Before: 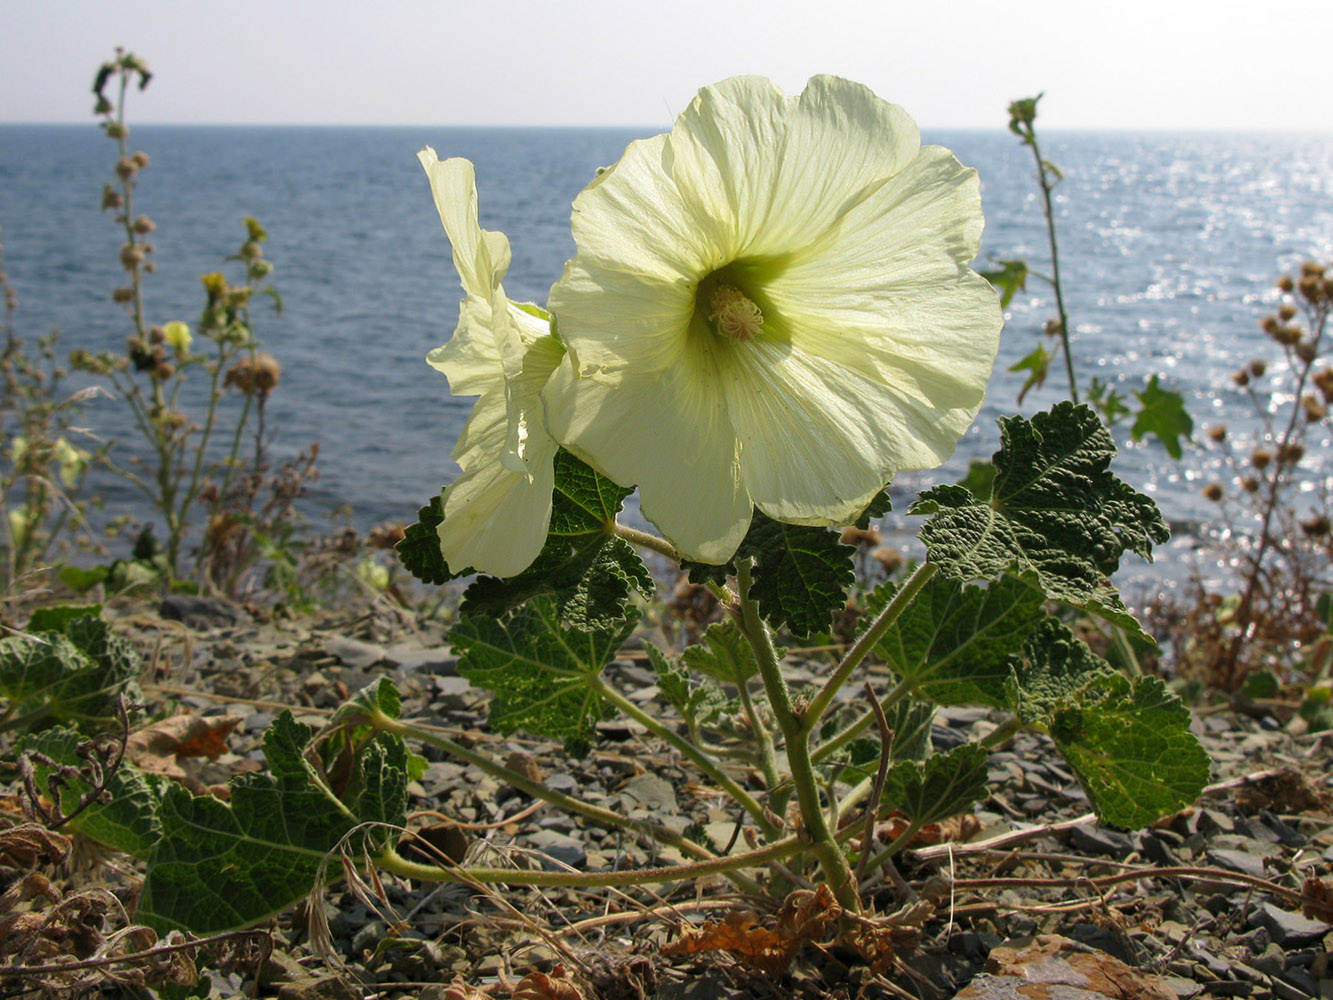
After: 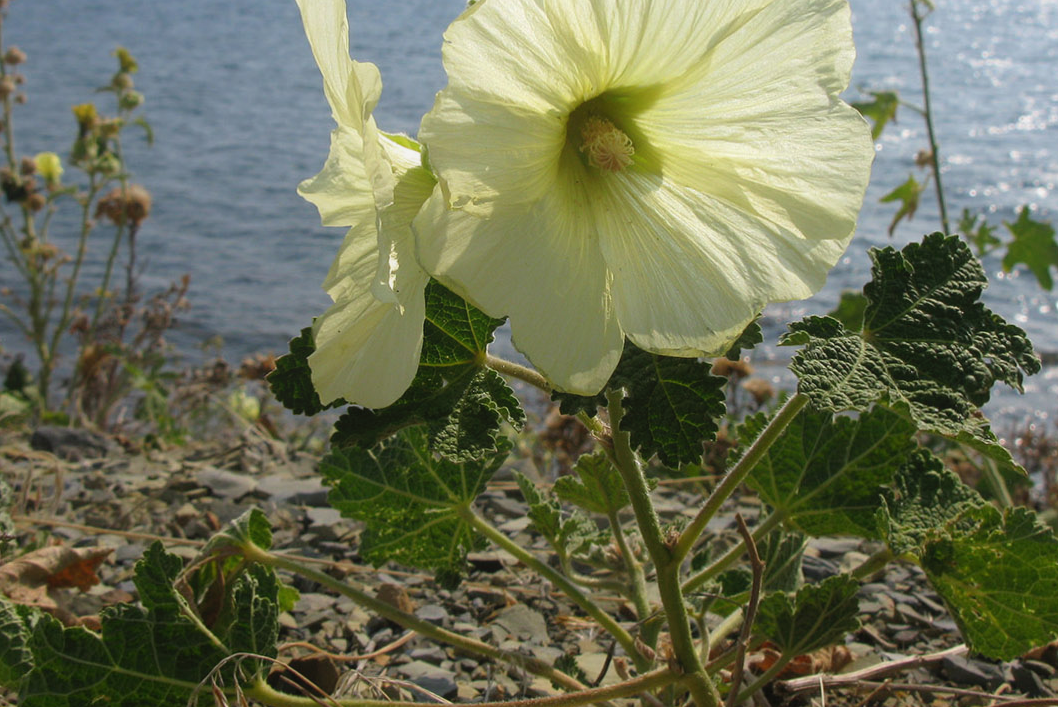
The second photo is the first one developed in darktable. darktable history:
contrast equalizer: octaves 7, y [[0.6 ×6], [0.55 ×6], [0 ×6], [0 ×6], [0 ×6]], mix -0.3
crop: left 9.712%, top 16.928%, right 10.845%, bottom 12.332%
